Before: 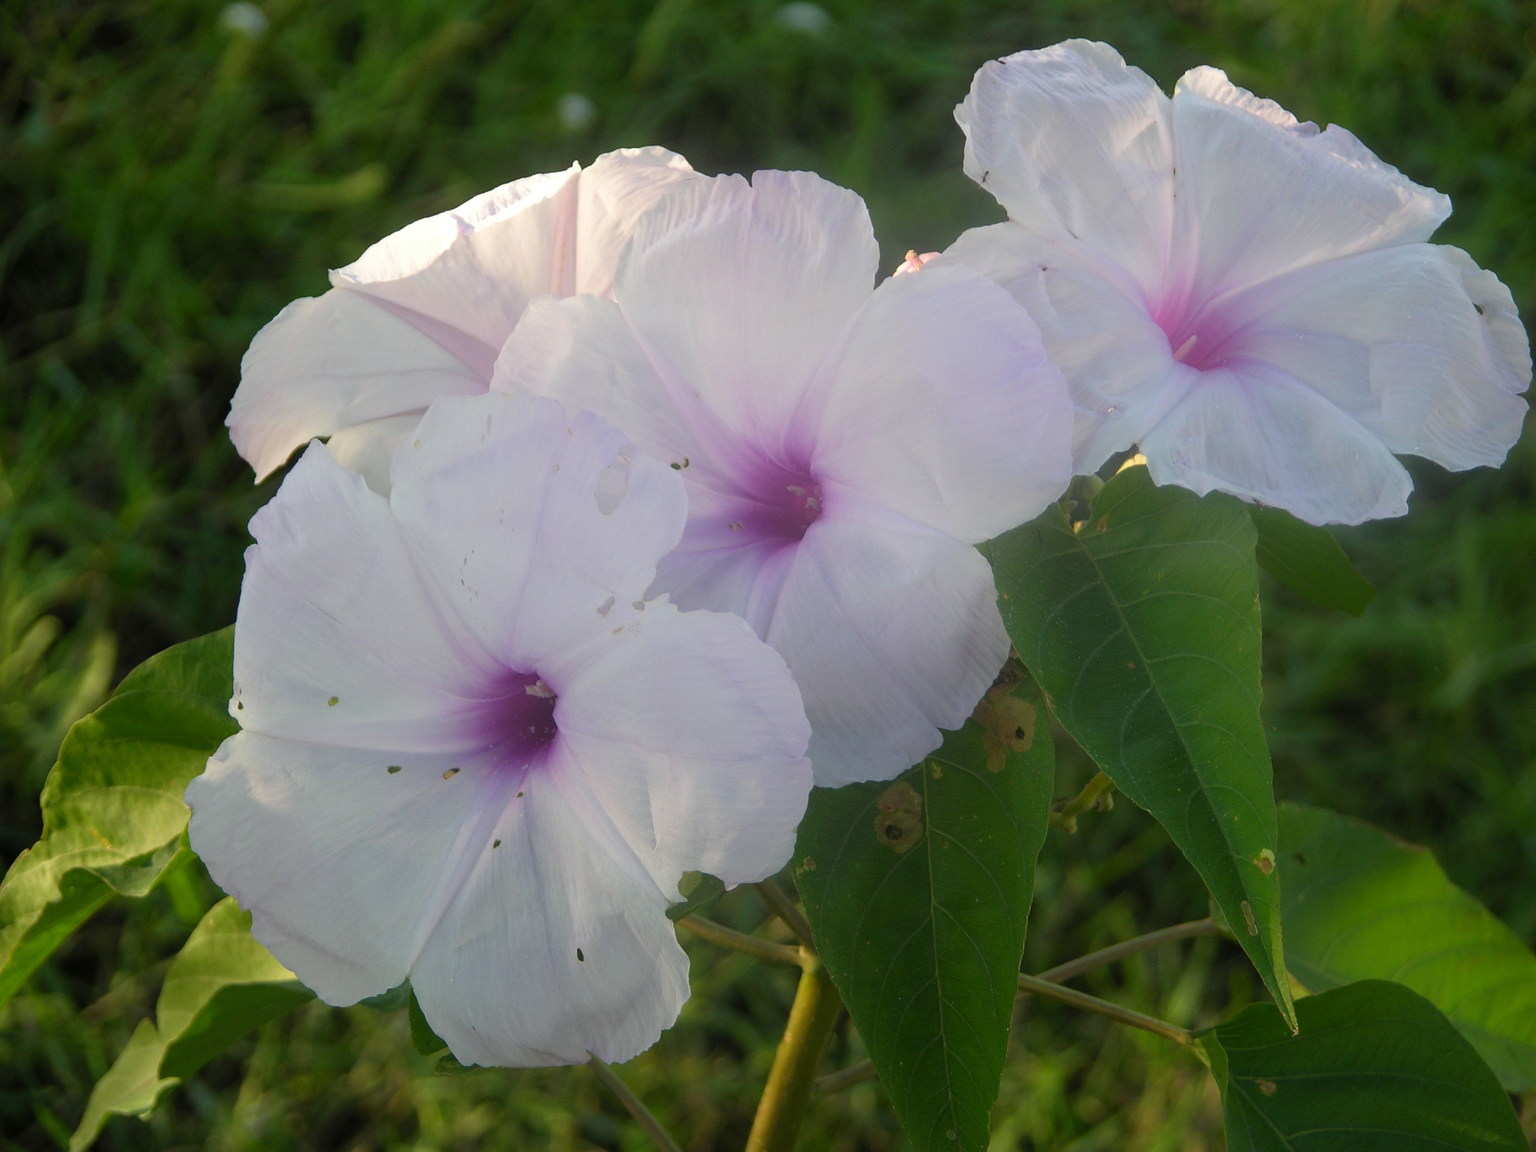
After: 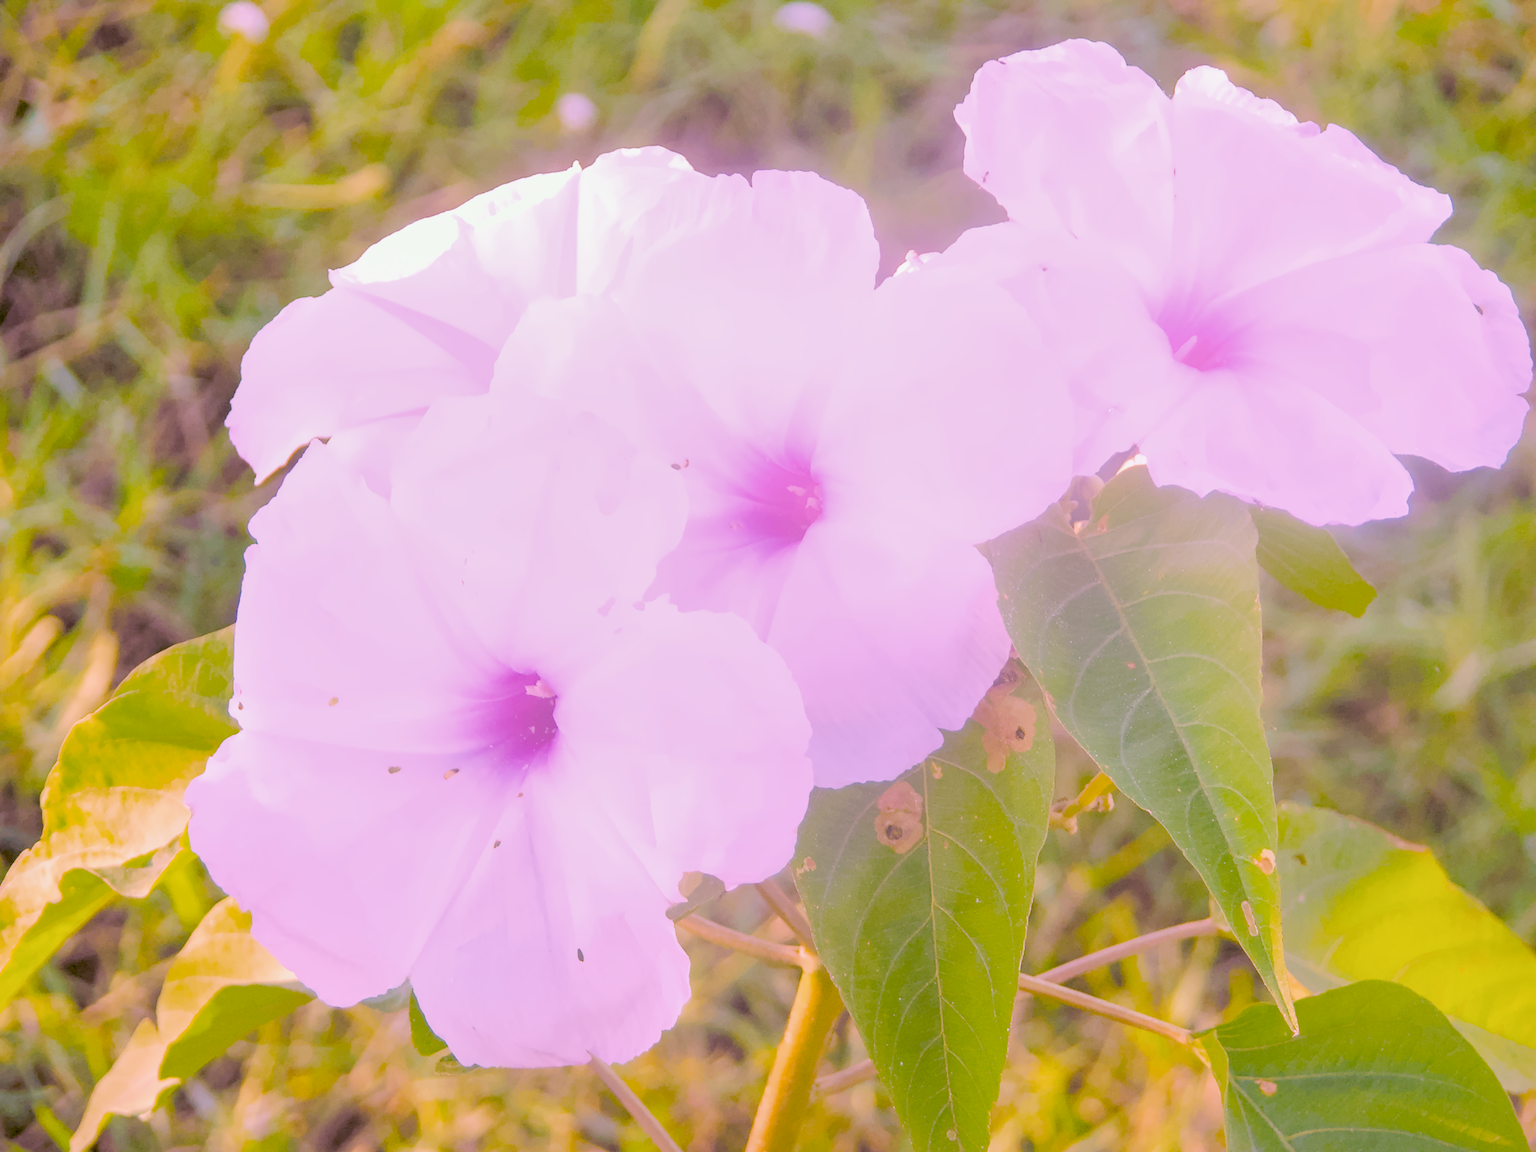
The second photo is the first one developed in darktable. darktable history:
filmic rgb "scene-referred default": black relative exposure -7.65 EV, white relative exposure 4.56 EV, hardness 3.61
raw chromatic aberrations: on, module defaults
color balance rgb: perceptual saturation grading › global saturation 25%, global vibrance 20%
highlight reconstruction: method reconstruct color, iterations 1, diameter of reconstruction 64 px
hot pixels: on, module defaults
lens correction: scale 1.01, crop 1, focal 85, aperture 2.8, distance 7.77, camera "Canon EOS RP", lens "Canon RF 85mm F2 MACRO IS STM"
tone equalizer "mask blending: all purposes": on, module defaults
exposure: black level correction 0.001, exposure 0.955 EV, compensate exposure bias true, compensate highlight preservation false
haze removal: compatibility mode true, adaptive false
tone curve: curves: ch0 [(0, 0) (0.915, 0.89) (1, 1)]
shadows and highlights: shadows 25, highlights -25
white balance: red 1.865, blue 1.754
denoise (profiled): preserve shadows 1.11, scattering 0.121, a [-1, 0, 0], b [0, 0, 0], y [[0.5 ×7] ×4, [0.507, 0.516, 0.526, 0.531, 0.526, 0.516, 0.507], [0.5 ×7]], compensate highlight preservation false
local contrast: detail 130%
